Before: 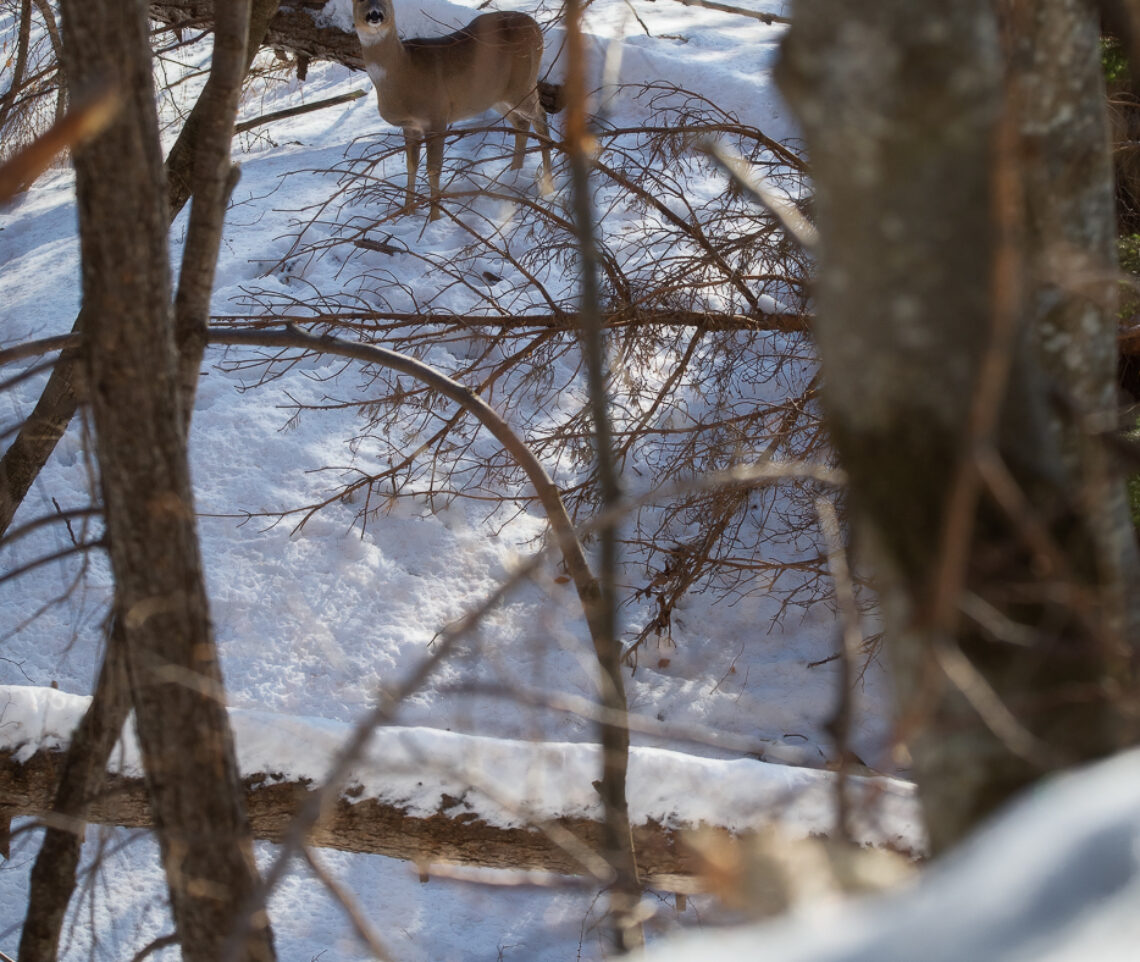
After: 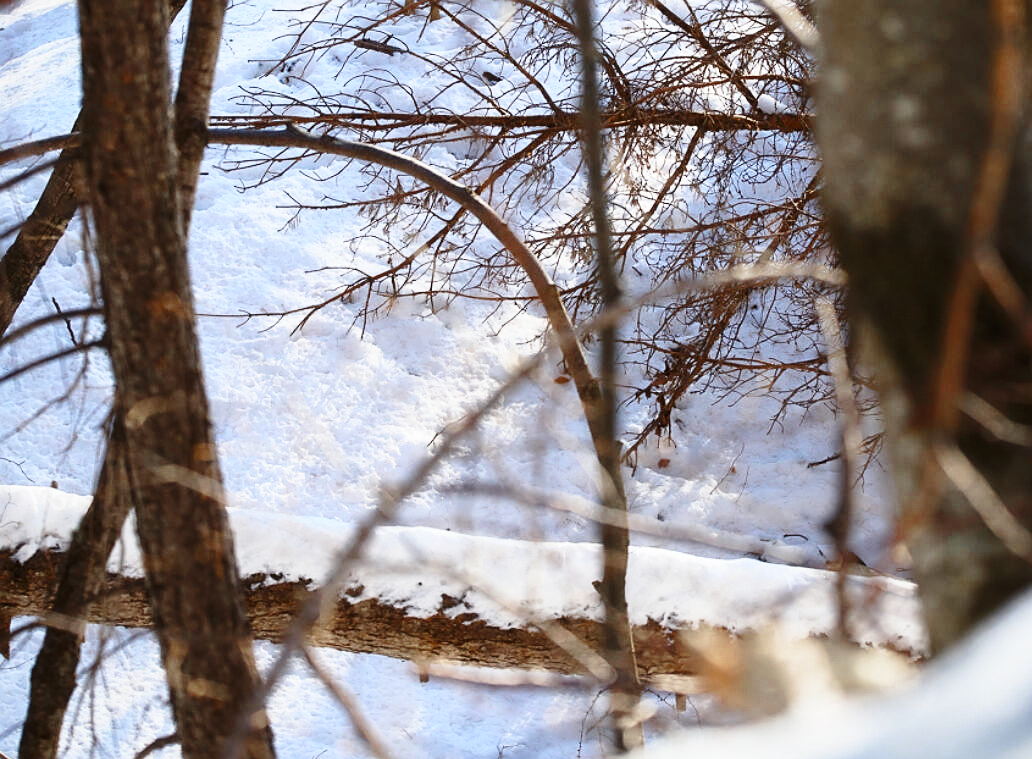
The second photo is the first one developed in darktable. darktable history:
crop: top 20.843%, right 9.404%, bottom 0.236%
sharpen: on, module defaults
tone equalizer: on, module defaults
exposure: compensate highlight preservation false
contrast brightness saturation: contrast 0.087, saturation 0.281
color zones: curves: ch0 [(0, 0.5) (0.125, 0.4) (0.25, 0.5) (0.375, 0.4) (0.5, 0.4) (0.625, 0.6) (0.75, 0.6) (0.875, 0.5)]; ch1 [(0, 0.35) (0.125, 0.45) (0.25, 0.35) (0.375, 0.35) (0.5, 0.35) (0.625, 0.35) (0.75, 0.45) (0.875, 0.35)]; ch2 [(0, 0.6) (0.125, 0.5) (0.25, 0.5) (0.375, 0.6) (0.5, 0.6) (0.625, 0.5) (0.75, 0.5) (0.875, 0.5)]
base curve: curves: ch0 [(0, 0) (0.028, 0.03) (0.121, 0.232) (0.46, 0.748) (0.859, 0.968) (1, 1)], preserve colors none
